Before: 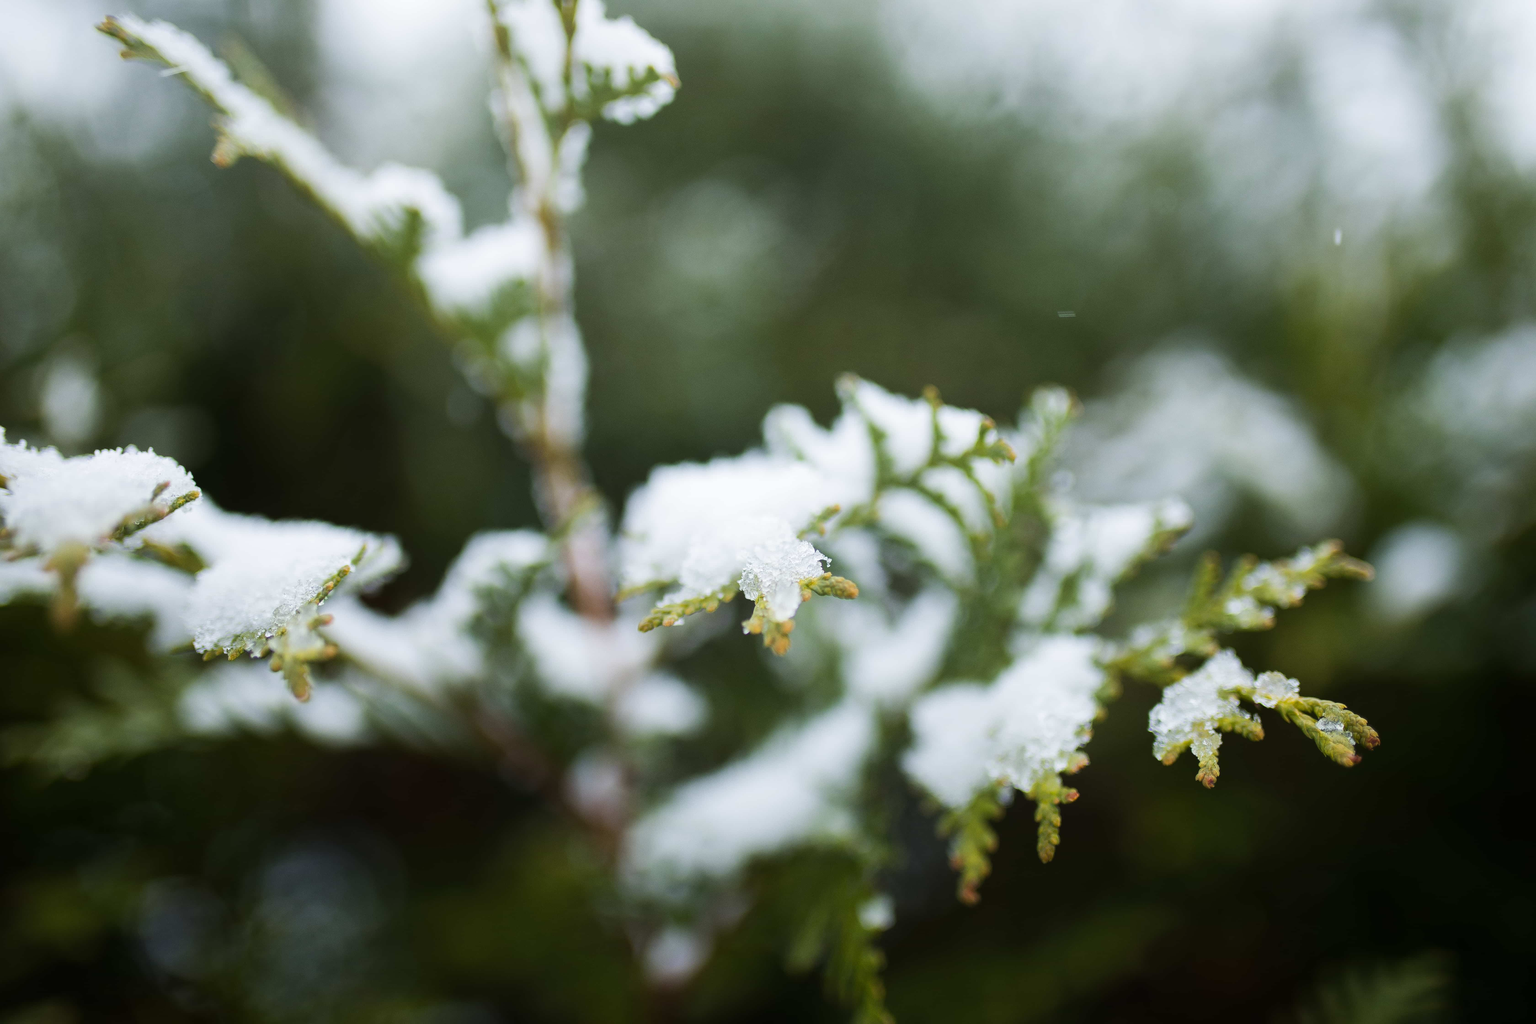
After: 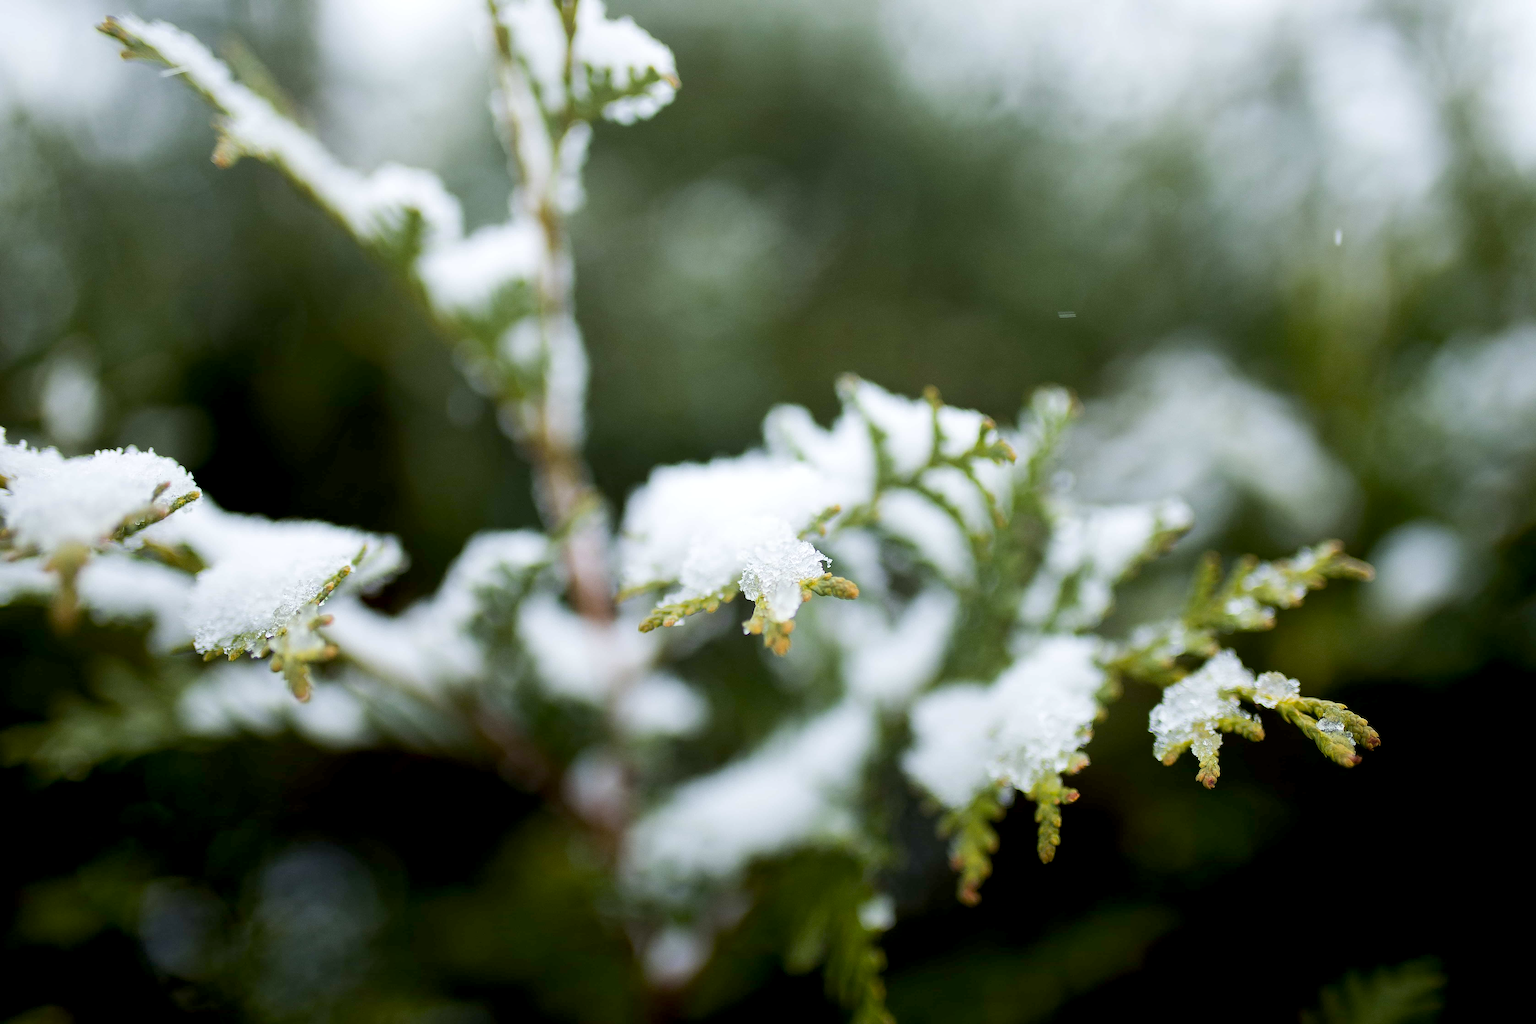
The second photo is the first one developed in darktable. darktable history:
exposure: black level correction 0.007, exposure 0.093 EV, compensate highlight preservation false
sharpen: on, module defaults
